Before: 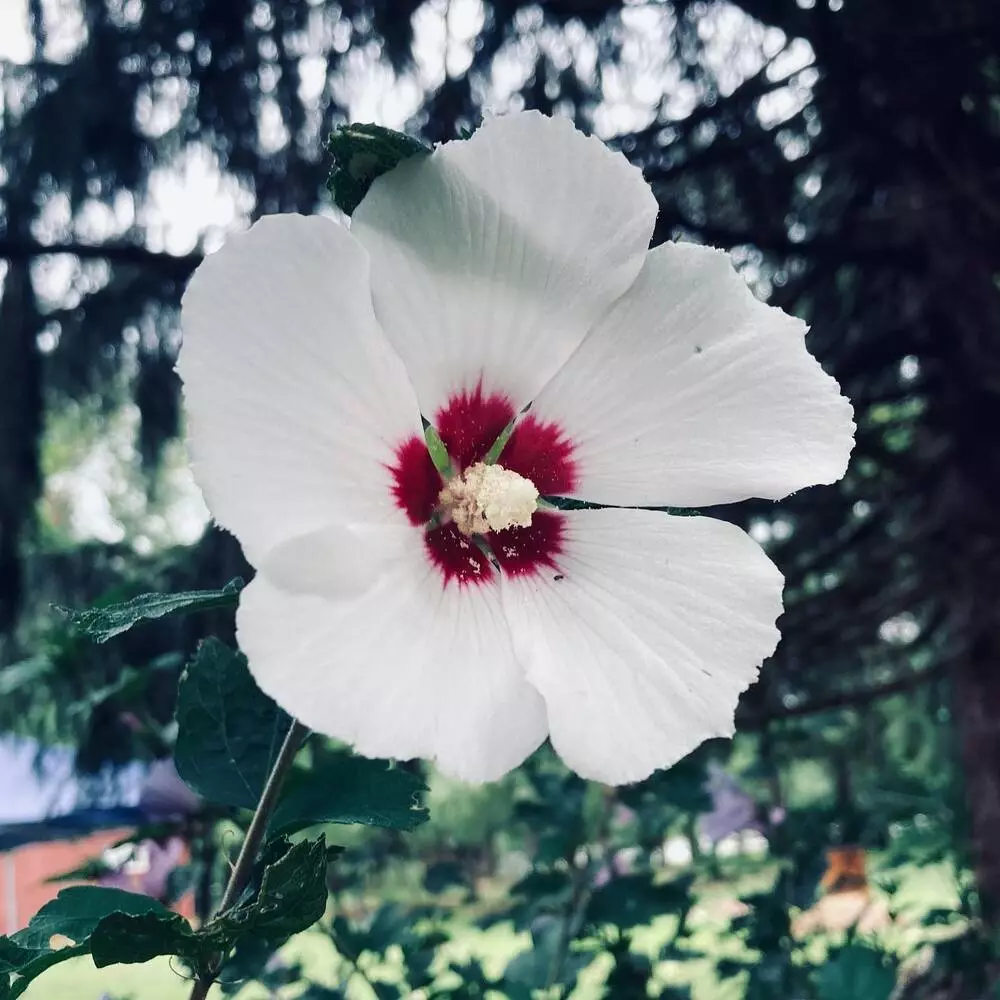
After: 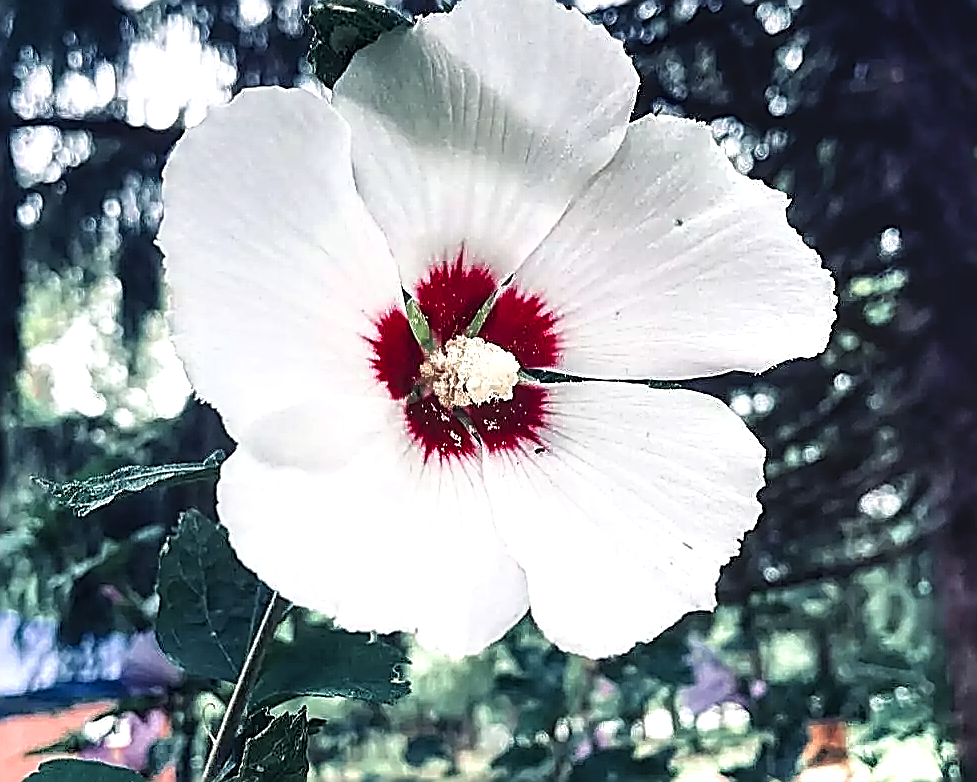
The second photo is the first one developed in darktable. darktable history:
color zones: curves: ch0 [(0, 0.473) (0.001, 0.473) (0.226, 0.548) (0.4, 0.589) (0.525, 0.54) (0.728, 0.403) (0.999, 0.473) (1, 0.473)]; ch1 [(0, 0.619) (0.001, 0.619) (0.234, 0.388) (0.4, 0.372) (0.528, 0.422) (0.732, 0.53) (0.999, 0.619) (1, 0.619)]; ch2 [(0, 0.547) (0.001, 0.547) (0.226, 0.45) (0.4, 0.525) (0.525, 0.585) (0.8, 0.511) (0.999, 0.547) (1, 0.547)]
tone equalizer: -8 EV -0.784 EV, -7 EV -0.737 EV, -6 EV -0.615 EV, -5 EV -0.372 EV, -3 EV 0.379 EV, -2 EV 0.6 EV, -1 EV 0.684 EV, +0 EV 0.767 EV
local contrast: on, module defaults
crop and rotate: left 1.92%, top 12.77%, right 0.288%, bottom 8.952%
sharpen: amount 1.991
shadows and highlights: soften with gaussian
